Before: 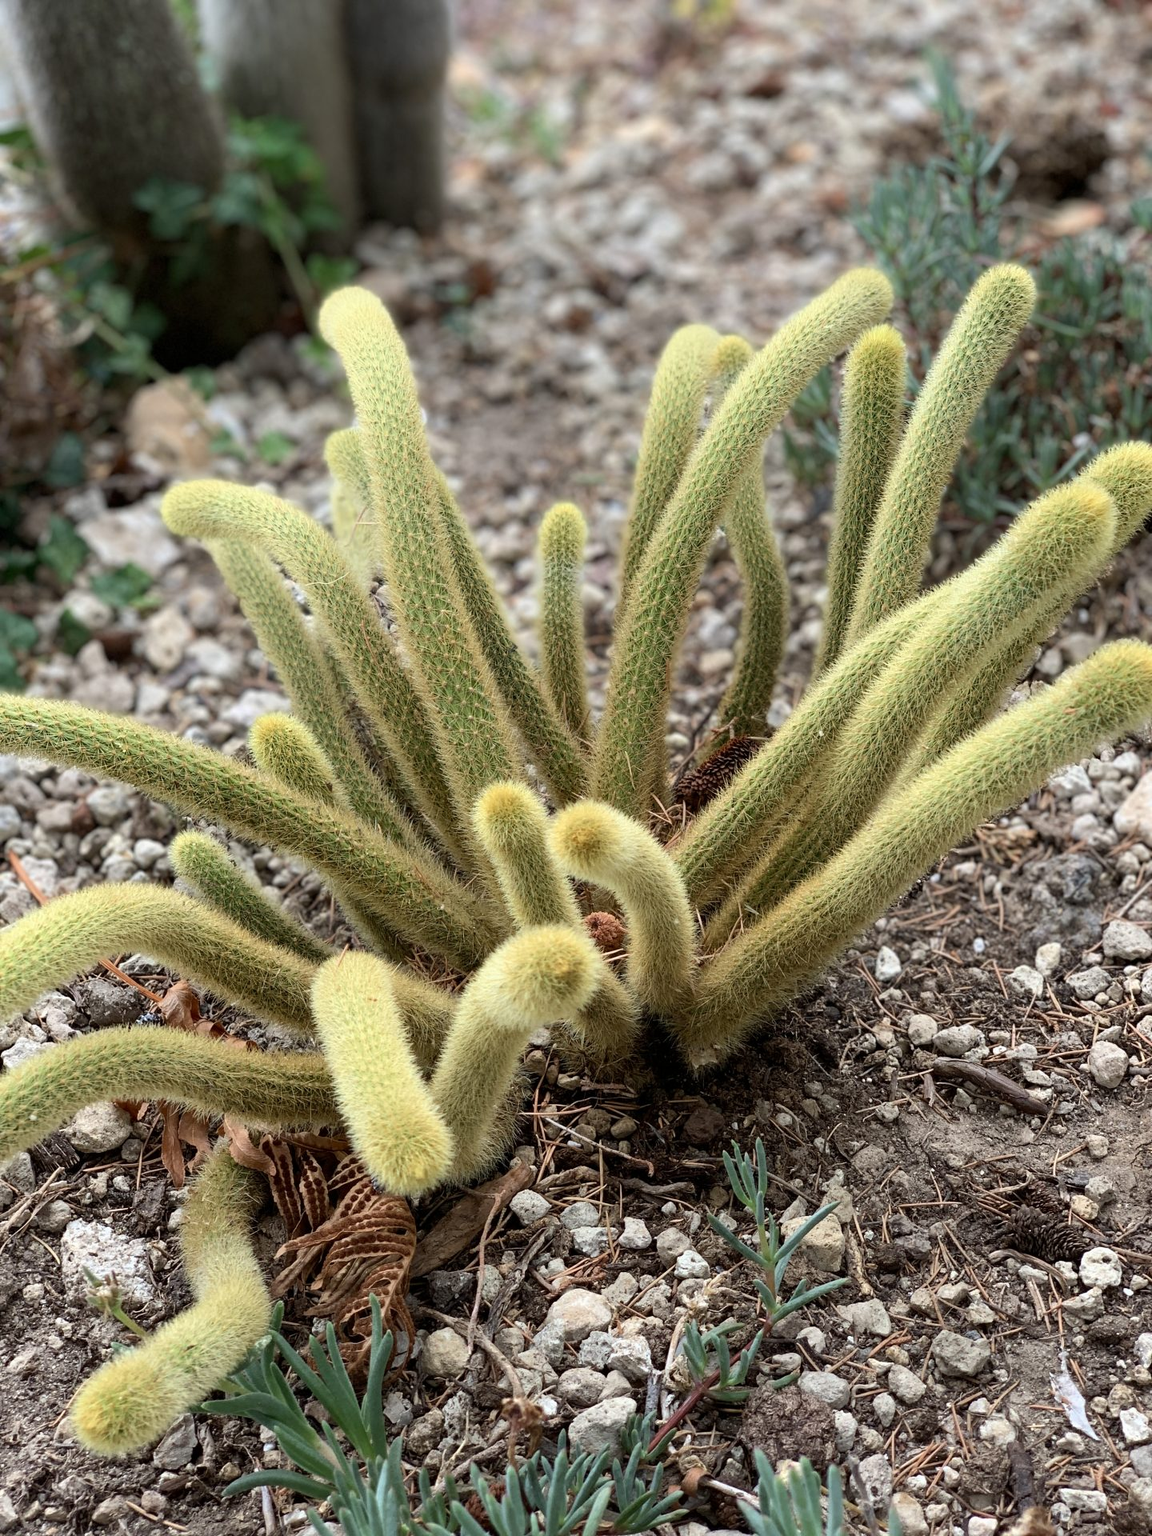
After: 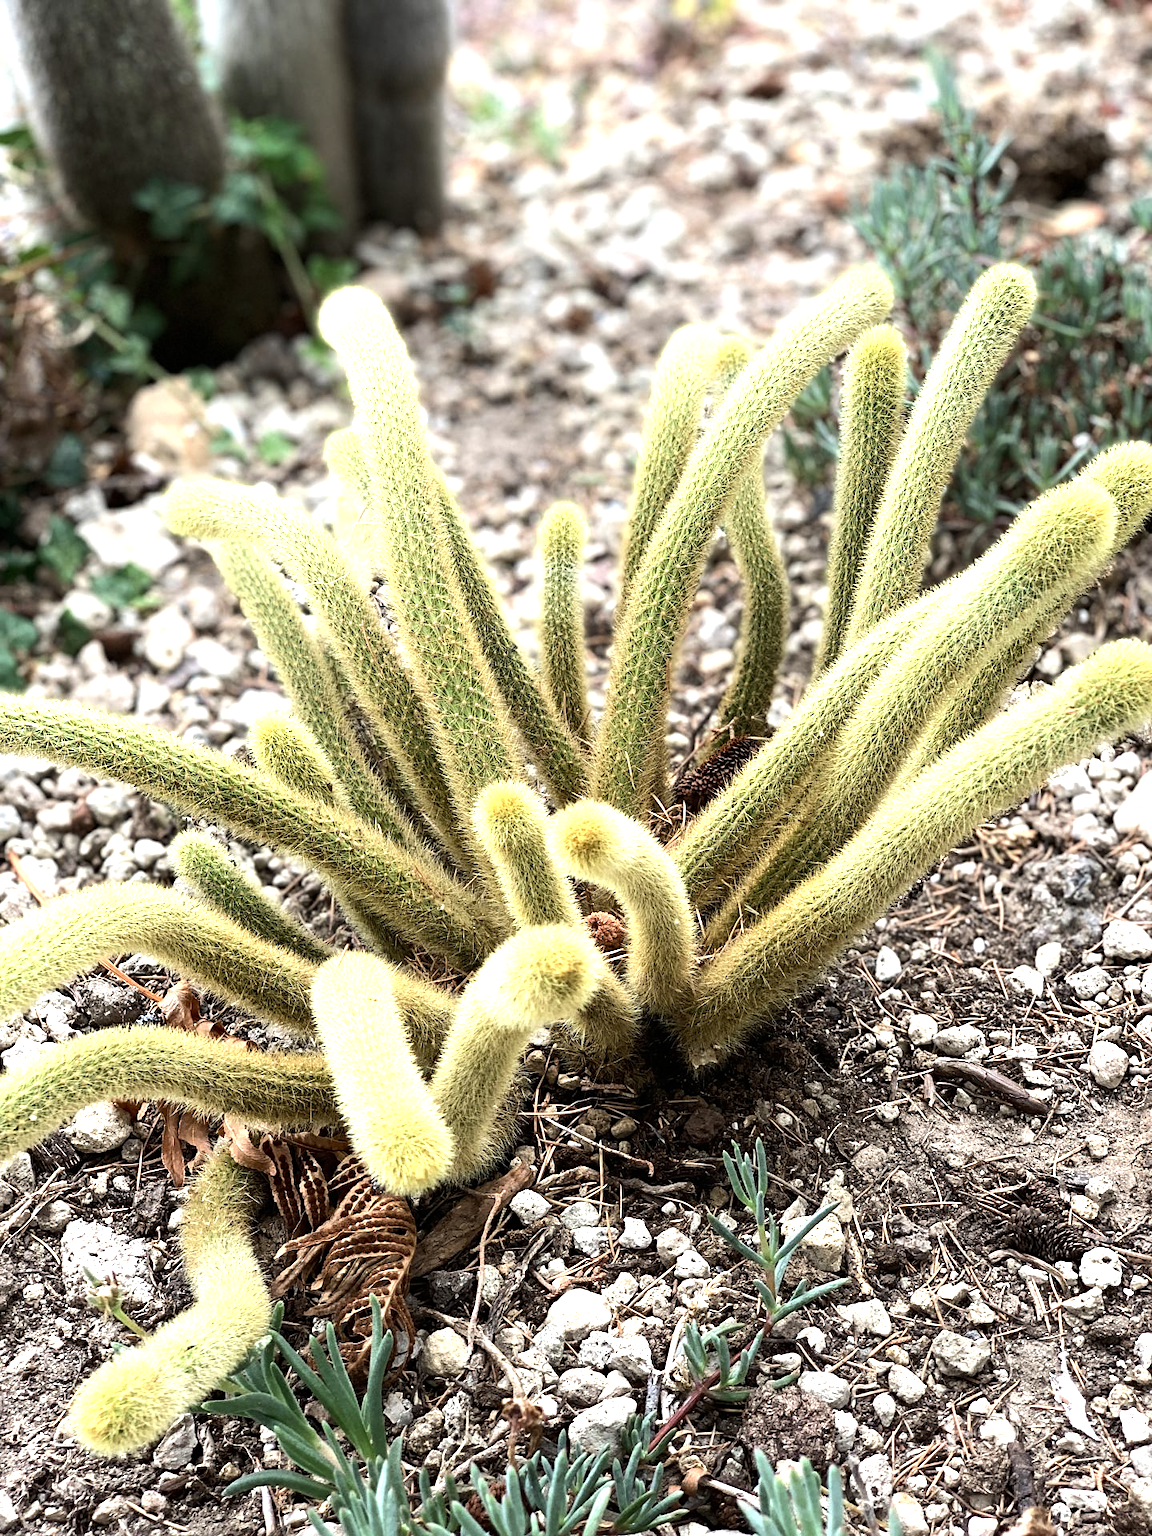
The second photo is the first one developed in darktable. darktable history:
tone equalizer: -8 EV -0.789 EV, -7 EV -0.722 EV, -6 EV -0.567 EV, -5 EV -0.368 EV, -3 EV 0.386 EV, -2 EV 0.6 EV, -1 EV 0.7 EV, +0 EV 0.721 EV, edges refinement/feathering 500, mask exposure compensation -1.57 EV, preserve details no
exposure: black level correction 0, exposure 0.499 EV, compensate exposure bias true, compensate highlight preservation false
sharpen: amount 0.212
